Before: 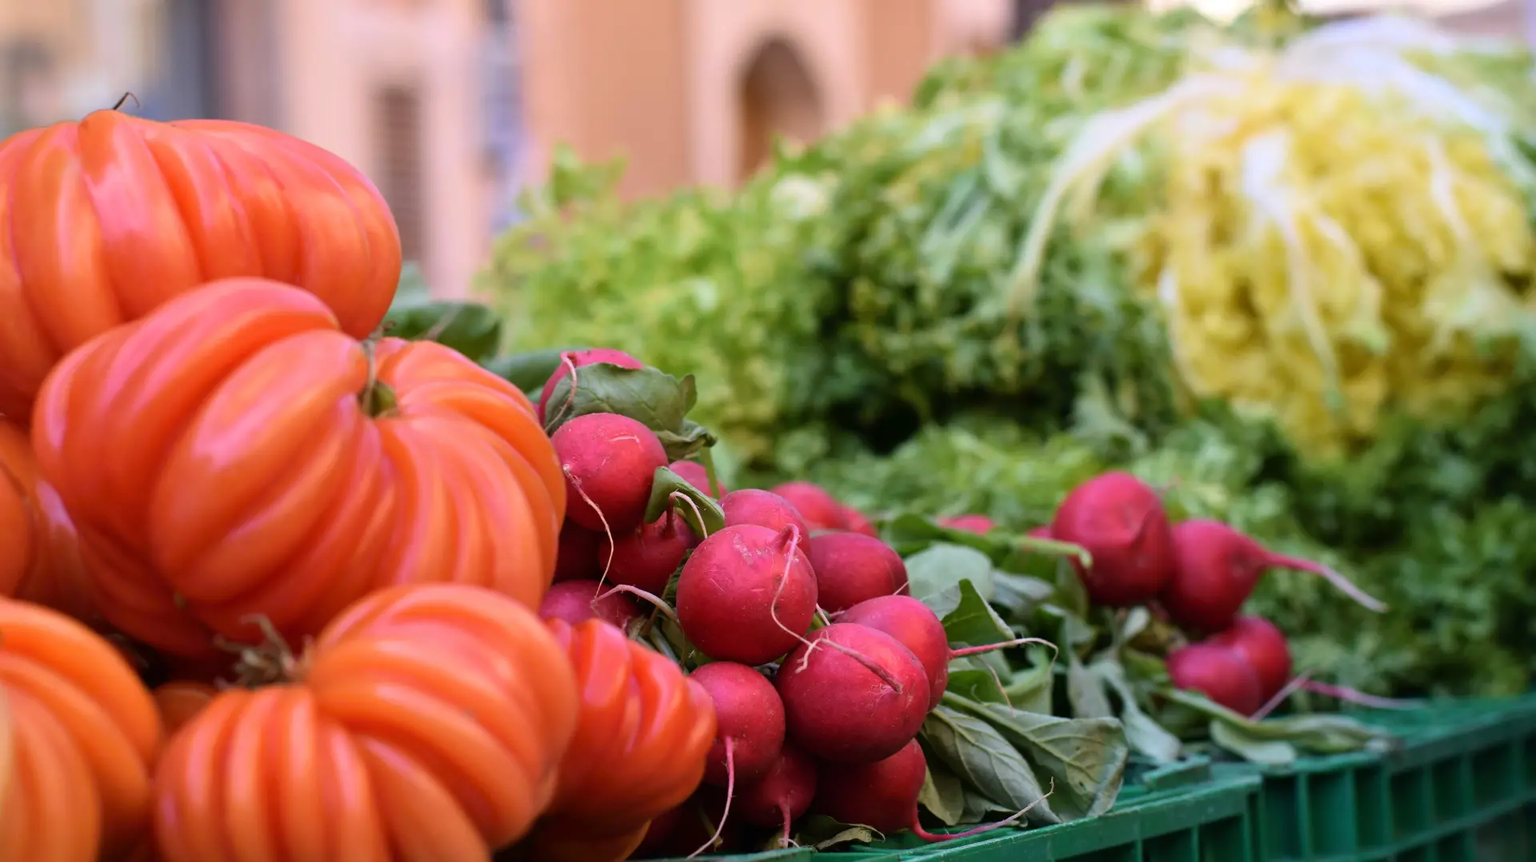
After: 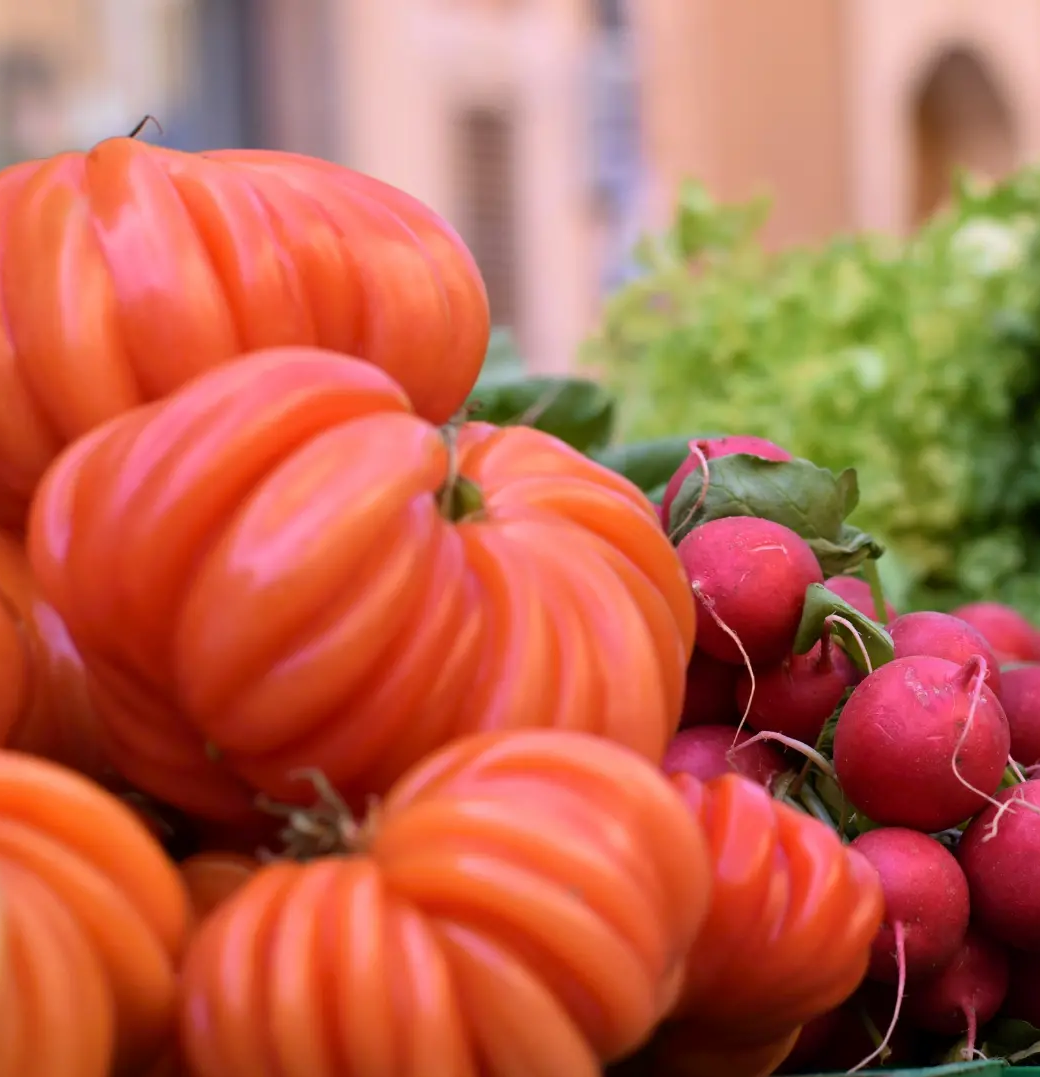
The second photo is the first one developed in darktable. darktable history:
crop: left 0.651%, right 45.144%, bottom 0.084%
exposure: black level correction 0.001, compensate highlight preservation false
